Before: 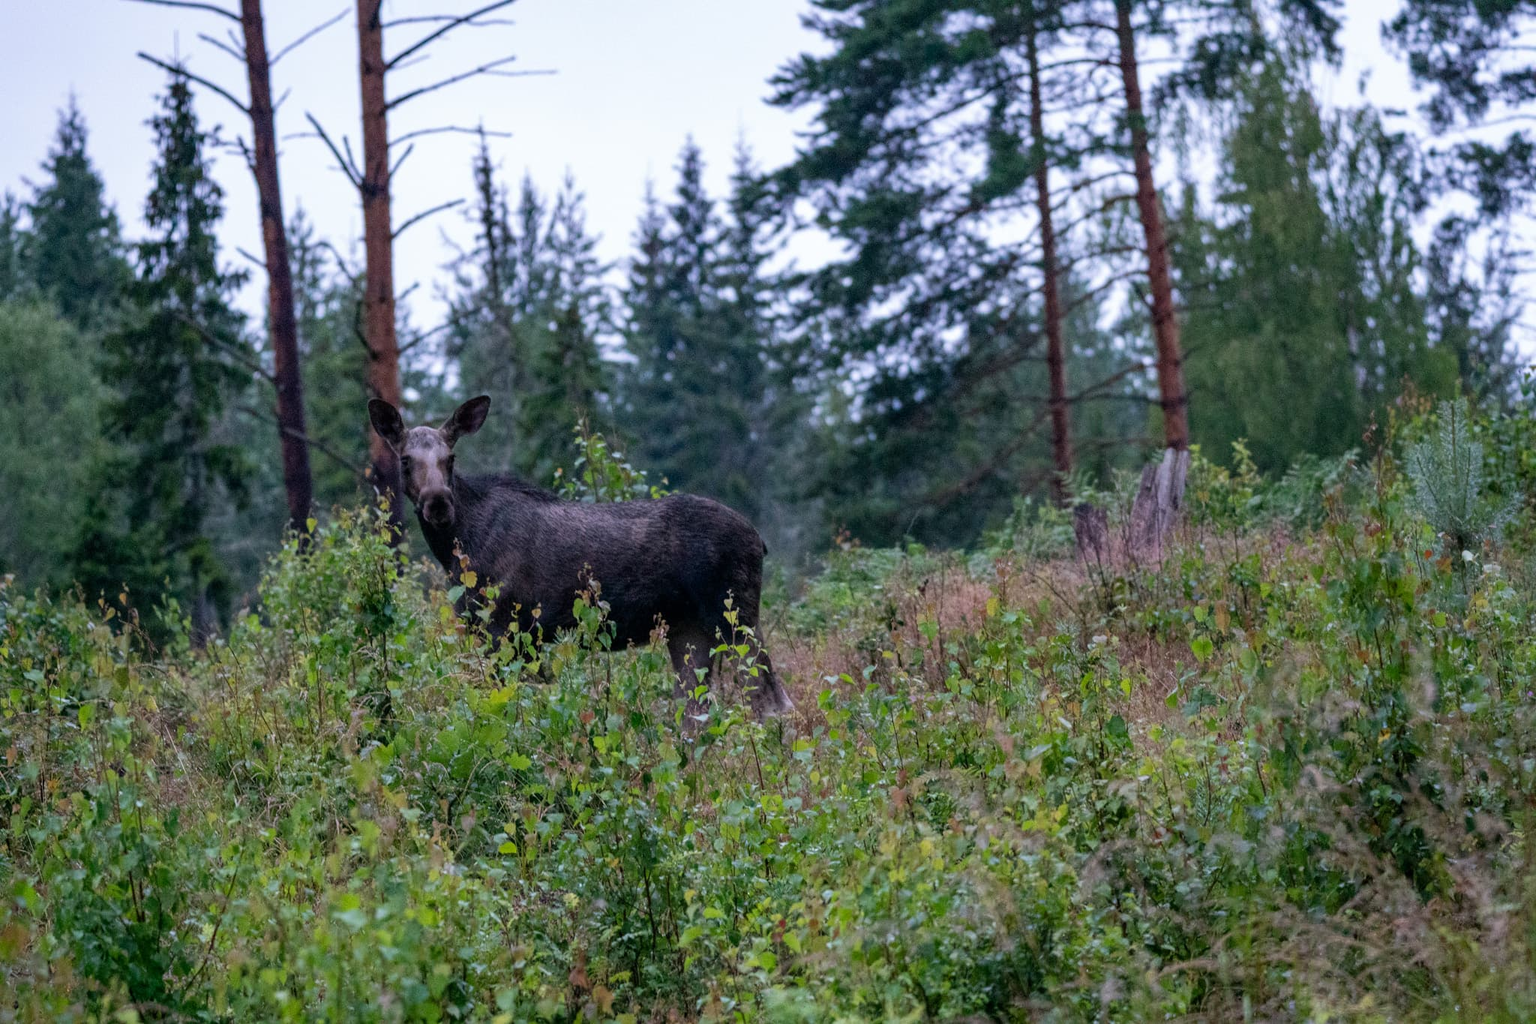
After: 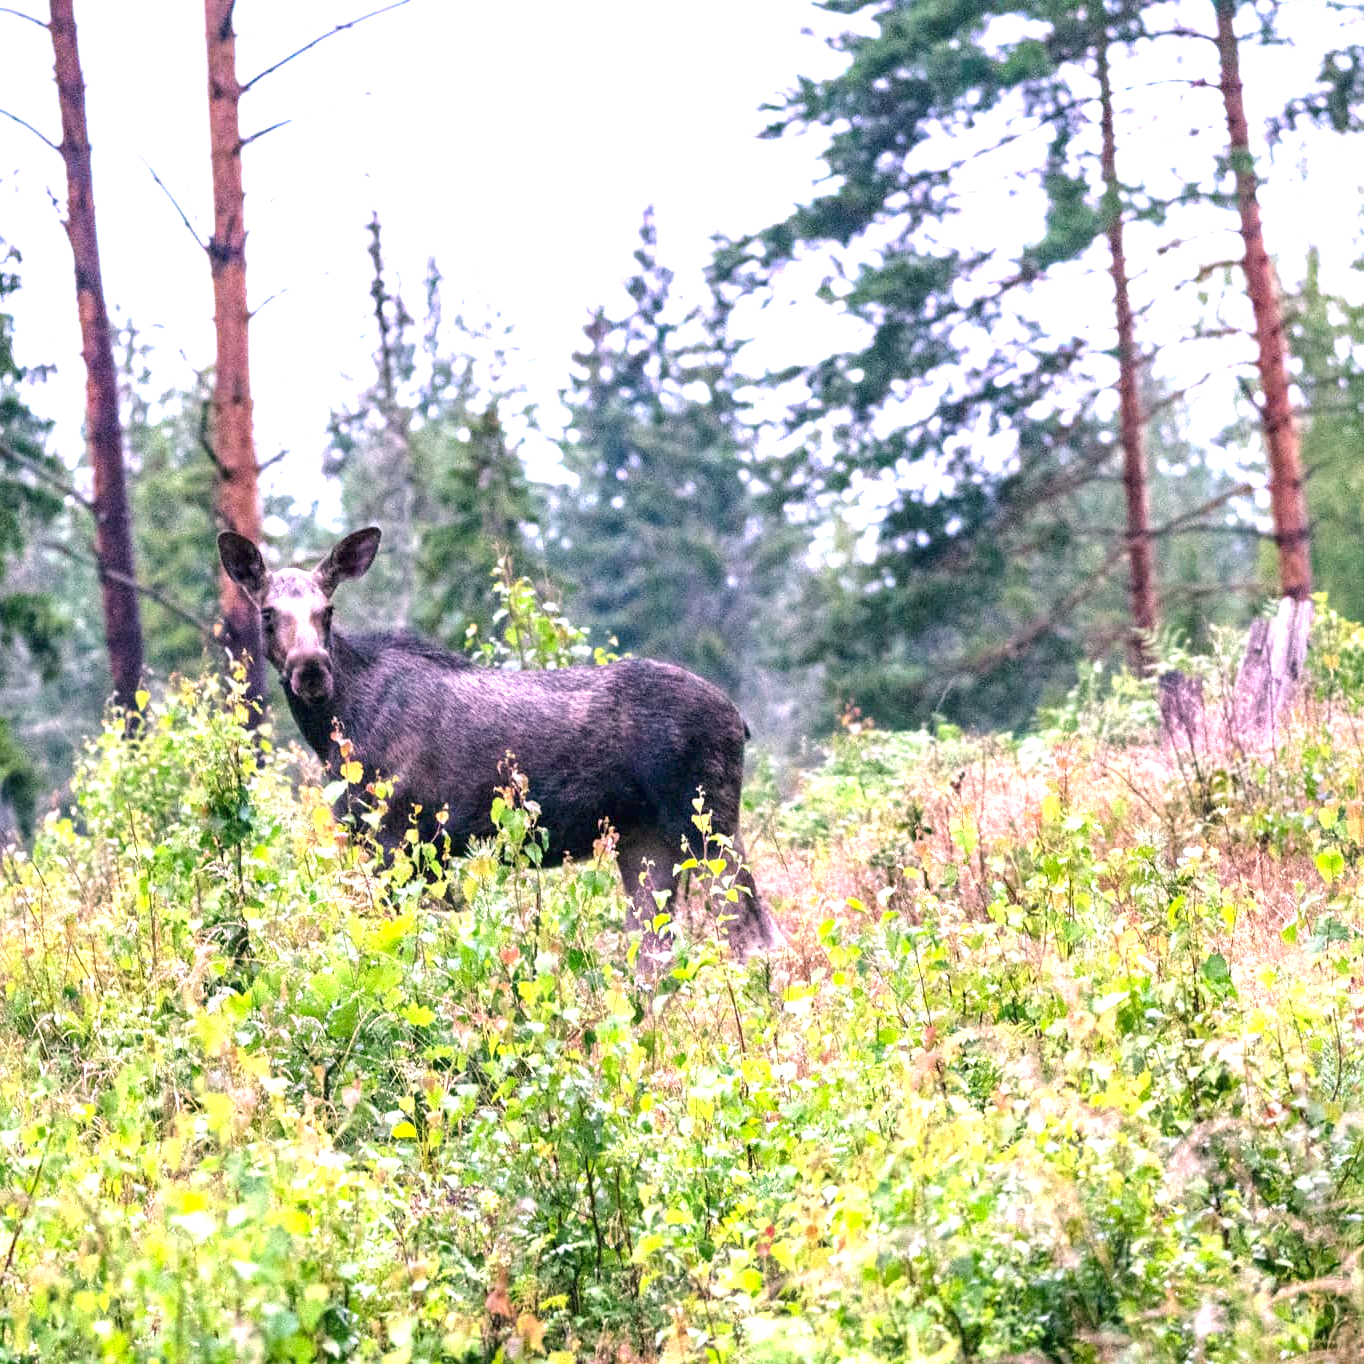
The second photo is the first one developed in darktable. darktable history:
color correction: highlights a* 12.42, highlights b* 5.55
crop and rotate: left 13.375%, right 20.011%
exposure: exposure 2.276 EV, compensate exposure bias true, compensate highlight preservation false
